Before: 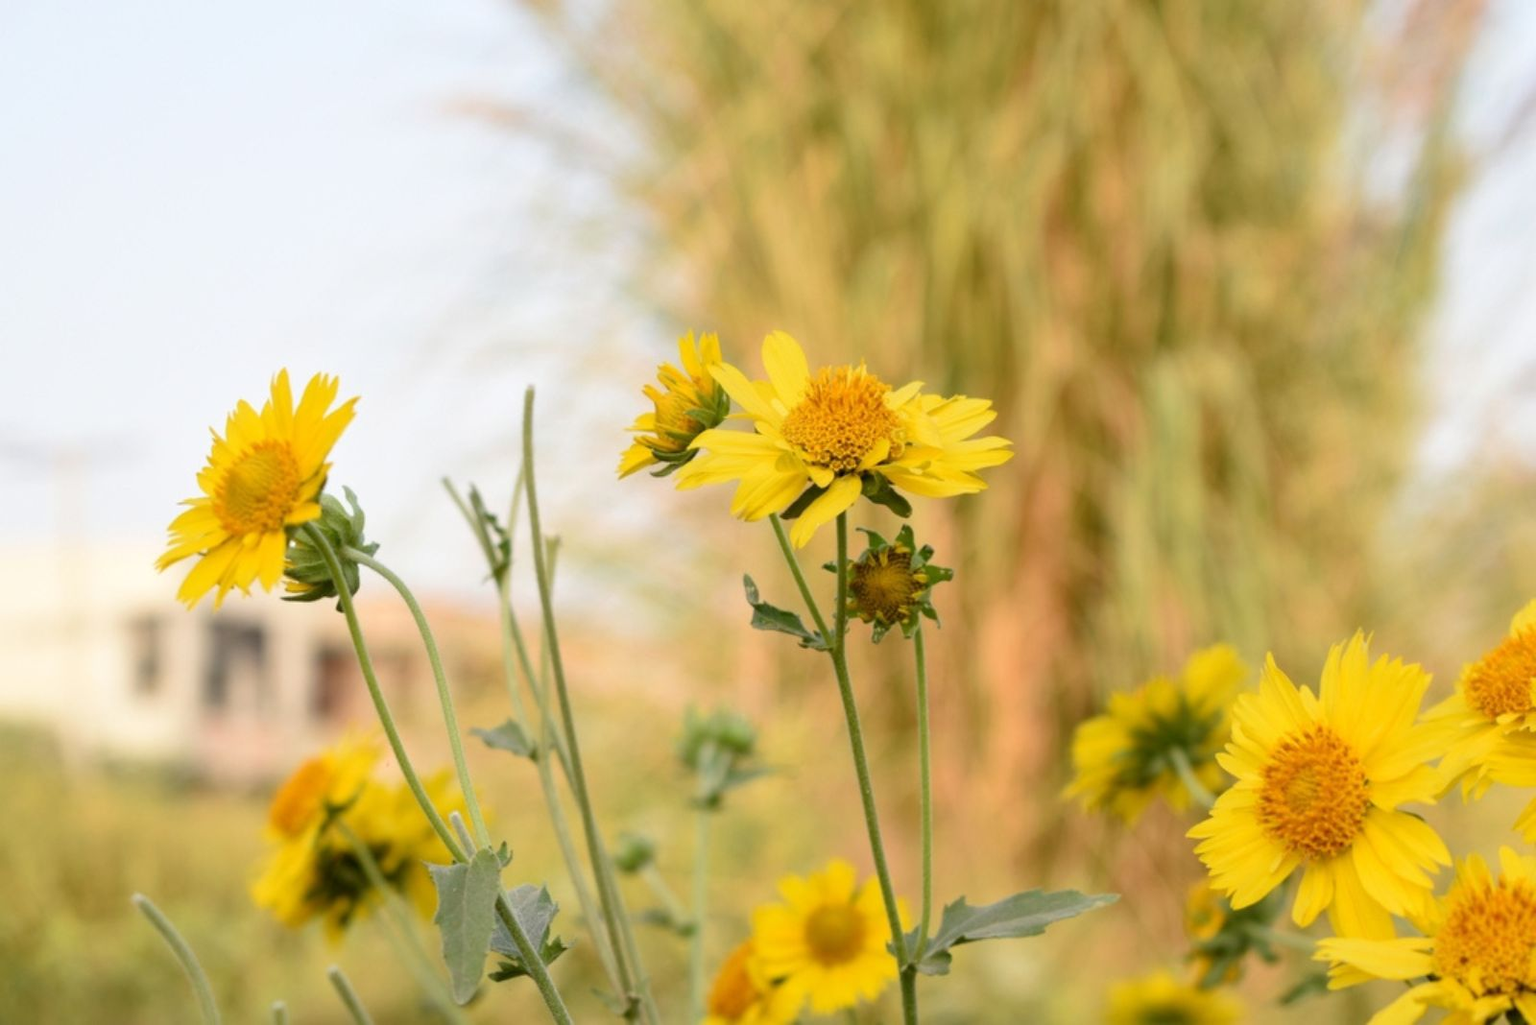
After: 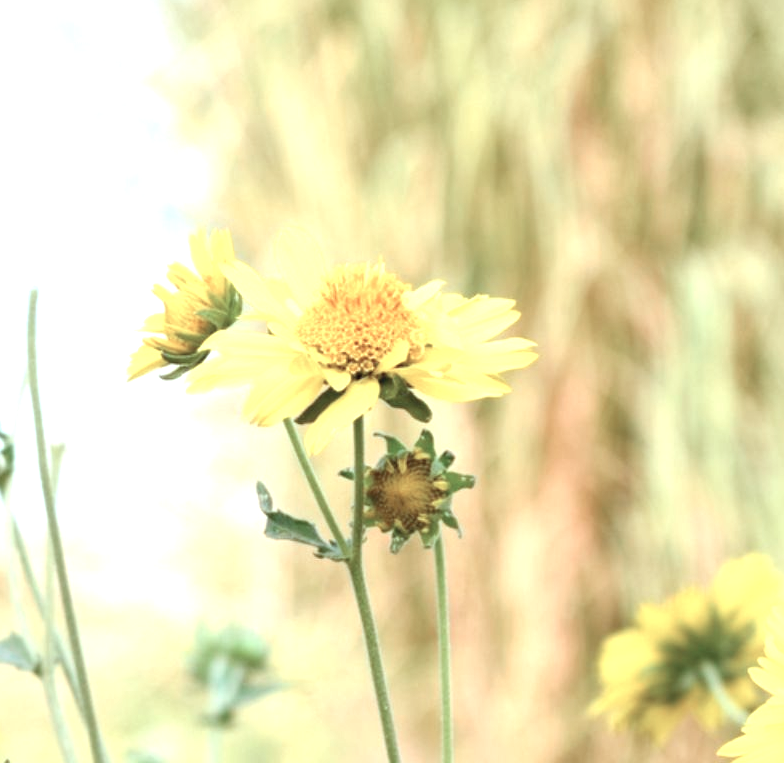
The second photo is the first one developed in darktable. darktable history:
crop: left 32.379%, top 10.986%, right 18.611%, bottom 17.501%
tone equalizer: on, module defaults
exposure: black level correction 0, exposure 1.099 EV, compensate highlight preservation false
color correction: highlights a* -10.58, highlights b* -18.83
color zones: curves: ch0 [(0, 0.5) (0.143, 0.5) (0.286, 0.5) (0.429, 0.504) (0.571, 0.5) (0.714, 0.509) (0.857, 0.5) (1, 0.5)]; ch1 [(0, 0.425) (0.143, 0.425) (0.286, 0.375) (0.429, 0.405) (0.571, 0.5) (0.714, 0.47) (0.857, 0.425) (1, 0.435)]; ch2 [(0, 0.5) (0.143, 0.5) (0.286, 0.5) (0.429, 0.517) (0.571, 0.5) (0.714, 0.51) (0.857, 0.5) (1, 0.5)], mix 19.06%
